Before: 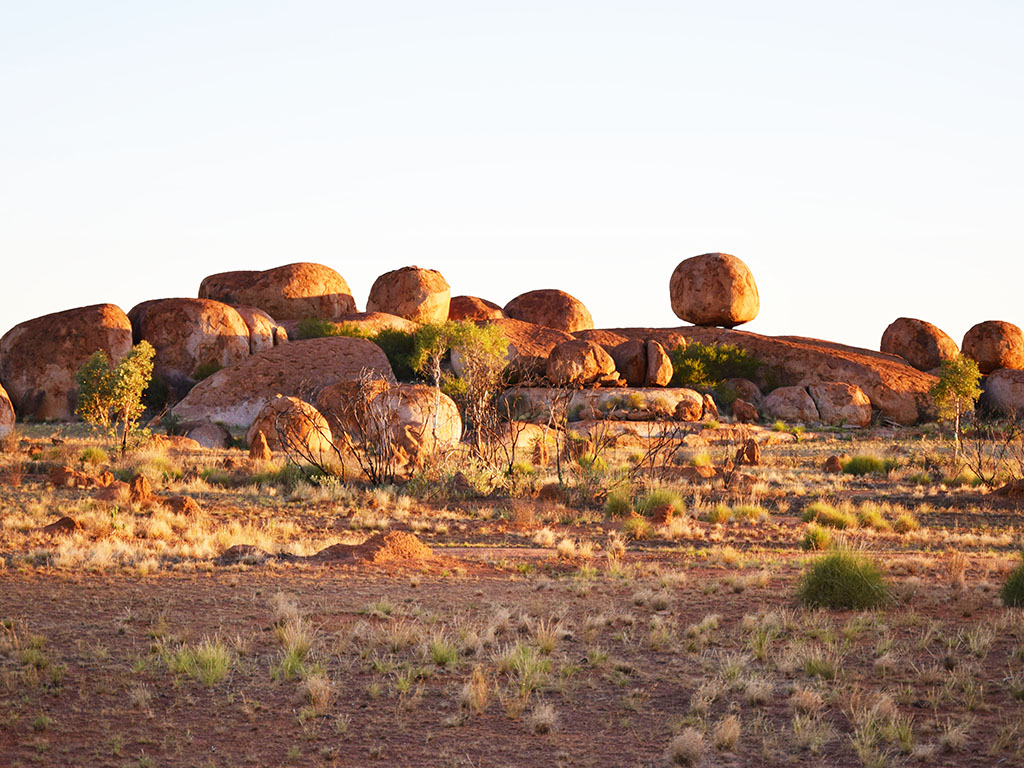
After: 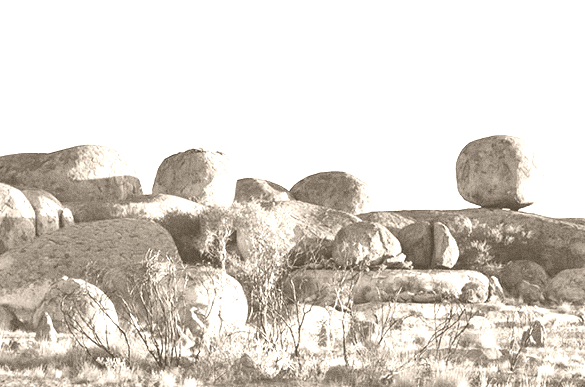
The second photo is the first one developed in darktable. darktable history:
grain: coarseness 0.09 ISO
crop: left 20.932%, top 15.471%, right 21.848%, bottom 34.081%
colorize: hue 34.49°, saturation 35.33%, source mix 100%, version 1
